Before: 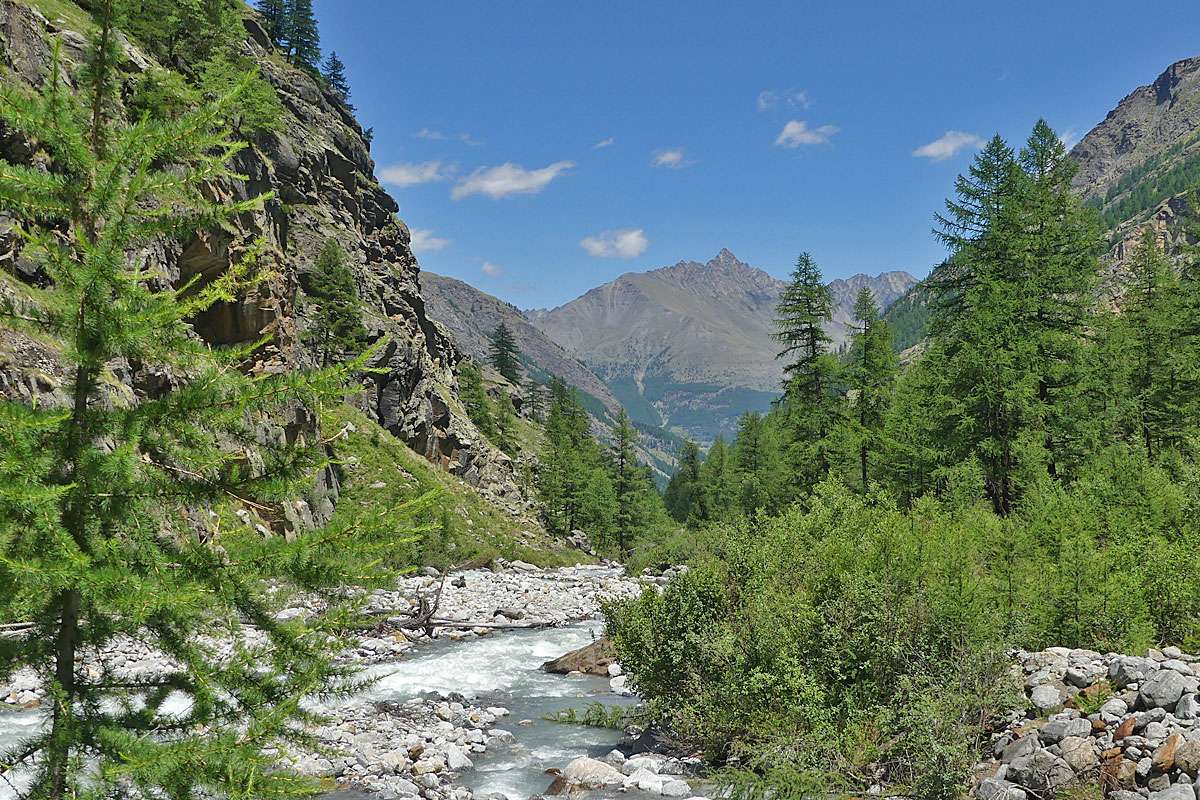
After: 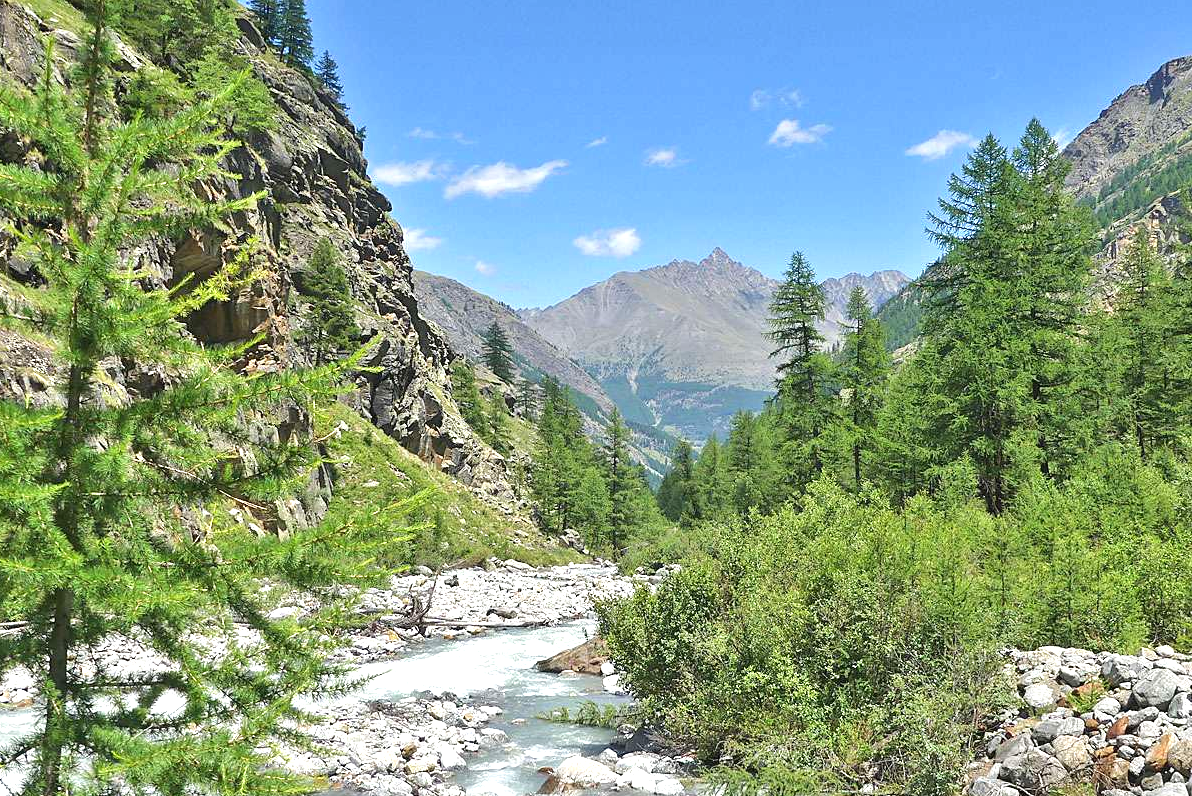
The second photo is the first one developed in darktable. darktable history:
exposure: black level correction 0, exposure 0.9 EV, compensate highlight preservation false
crop and rotate: left 0.614%, top 0.179%, bottom 0.309%
